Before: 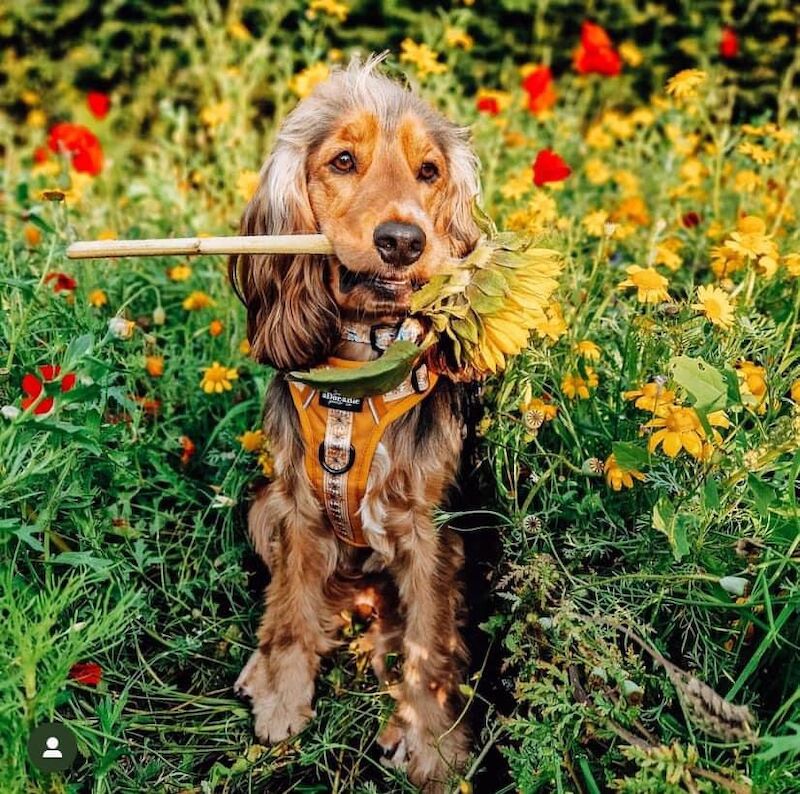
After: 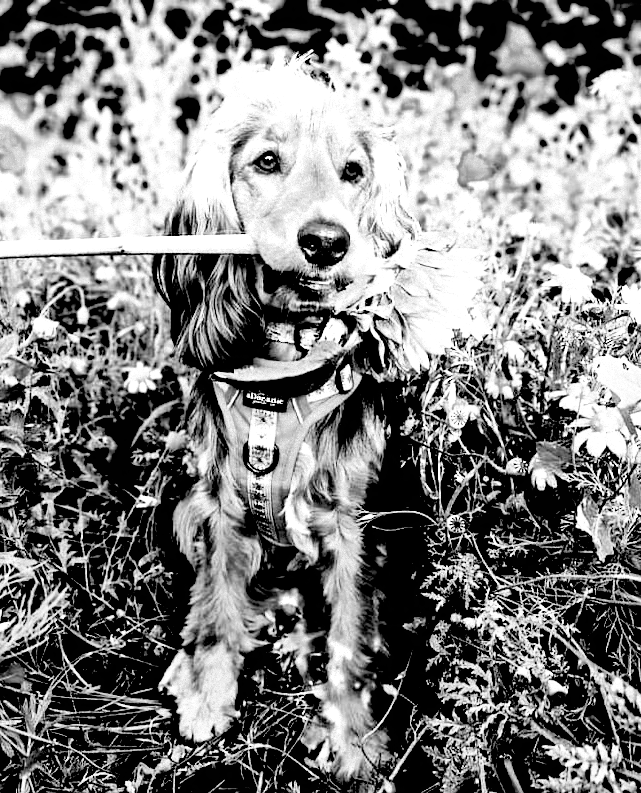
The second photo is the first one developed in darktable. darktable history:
crop and rotate: left 9.597%, right 10.195%
exposure: black level correction 0, exposure 0.5 EV, compensate highlight preservation false
filmic rgb: black relative exposure -1 EV, white relative exposure 2.05 EV, hardness 1.52, contrast 2.25, enable highlight reconstruction true
color zones: curves: ch2 [(0, 0.5) (0.143, 0.517) (0.286, 0.571) (0.429, 0.522) (0.571, 0.5) (0.714, 0.5) (0.857, 0.5) (1, 0.5)]
color contrast: green-magenta contrast 0, blue-yellow contrast 0
white balance: red 1.004, blue 1.024
